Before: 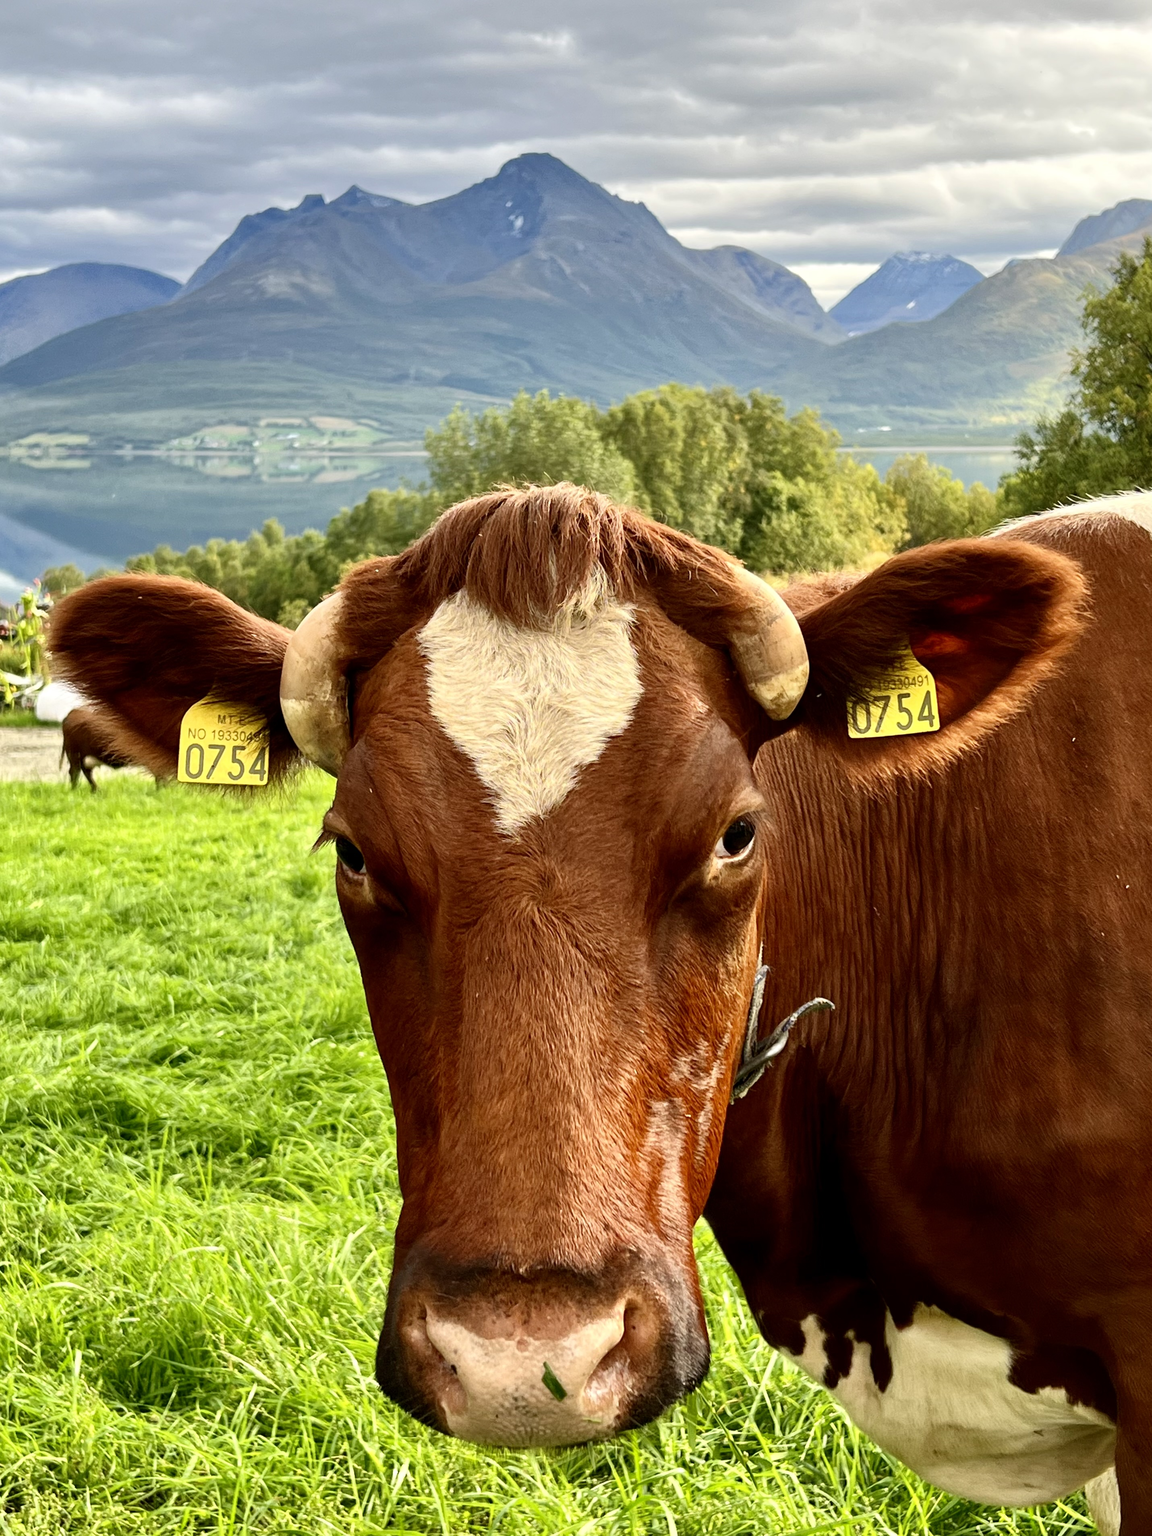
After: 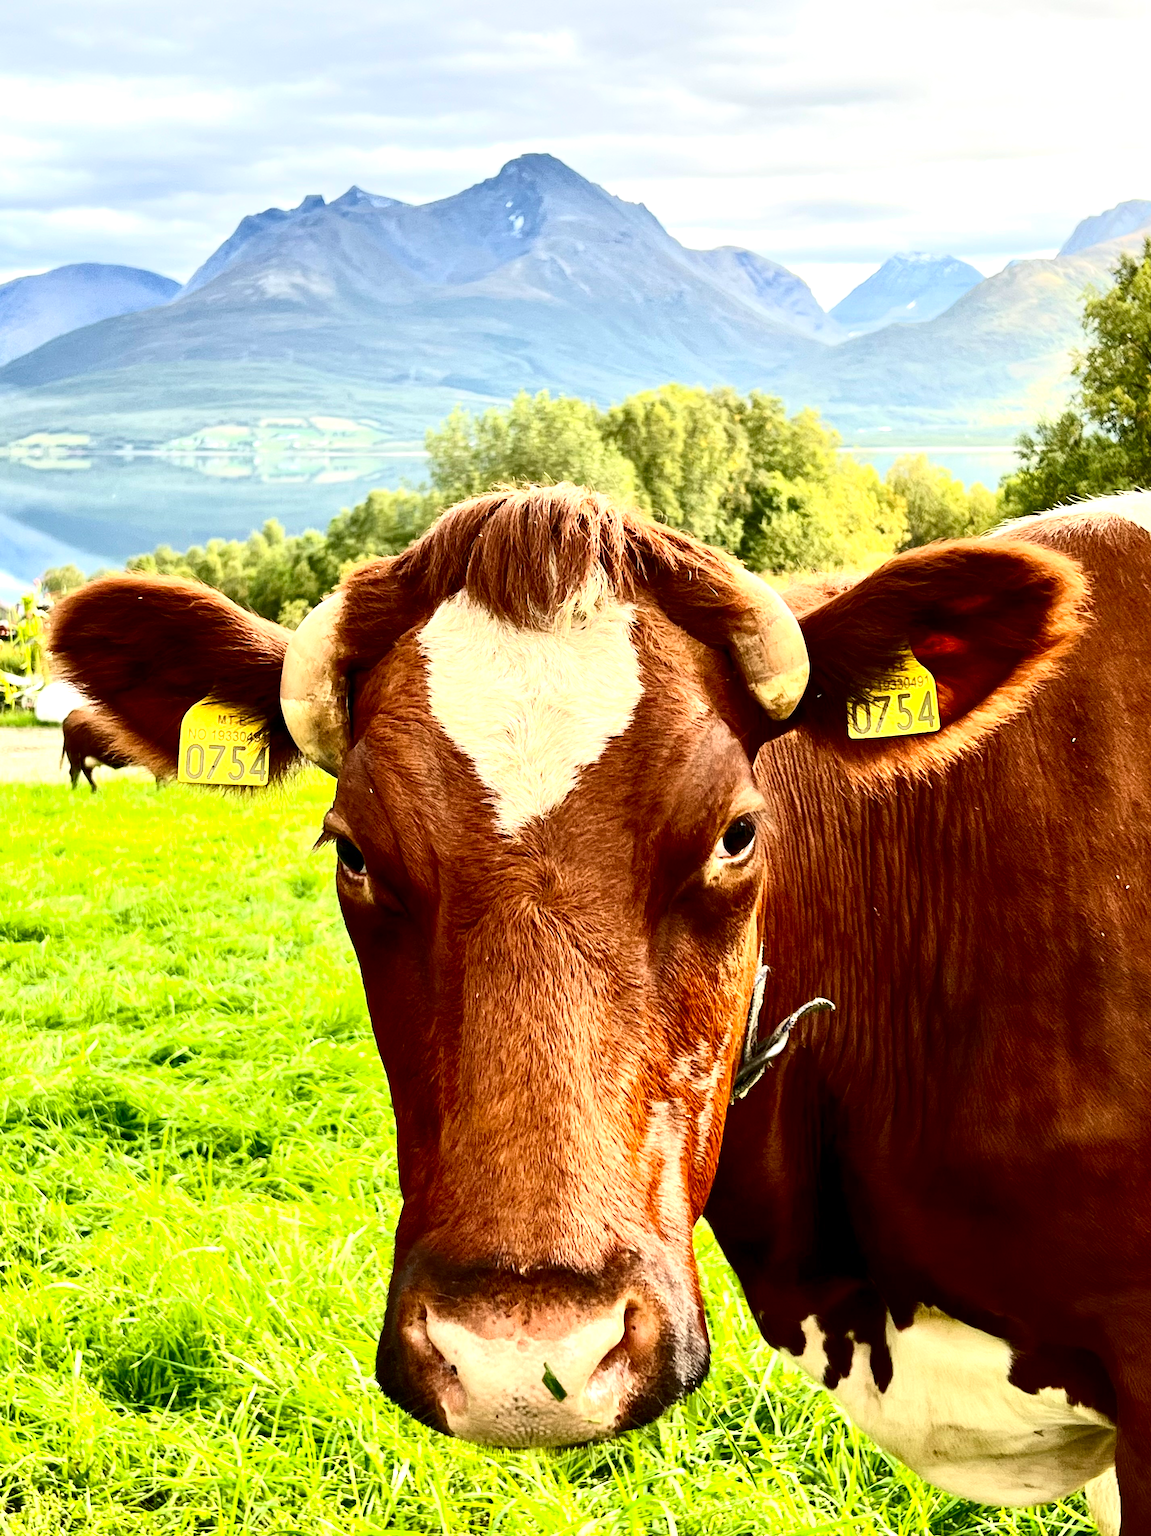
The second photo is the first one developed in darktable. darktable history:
exposure: exposure 0.781 EV, compensate highlight preservation false
contrast brightness saturation: contrast 0.28
